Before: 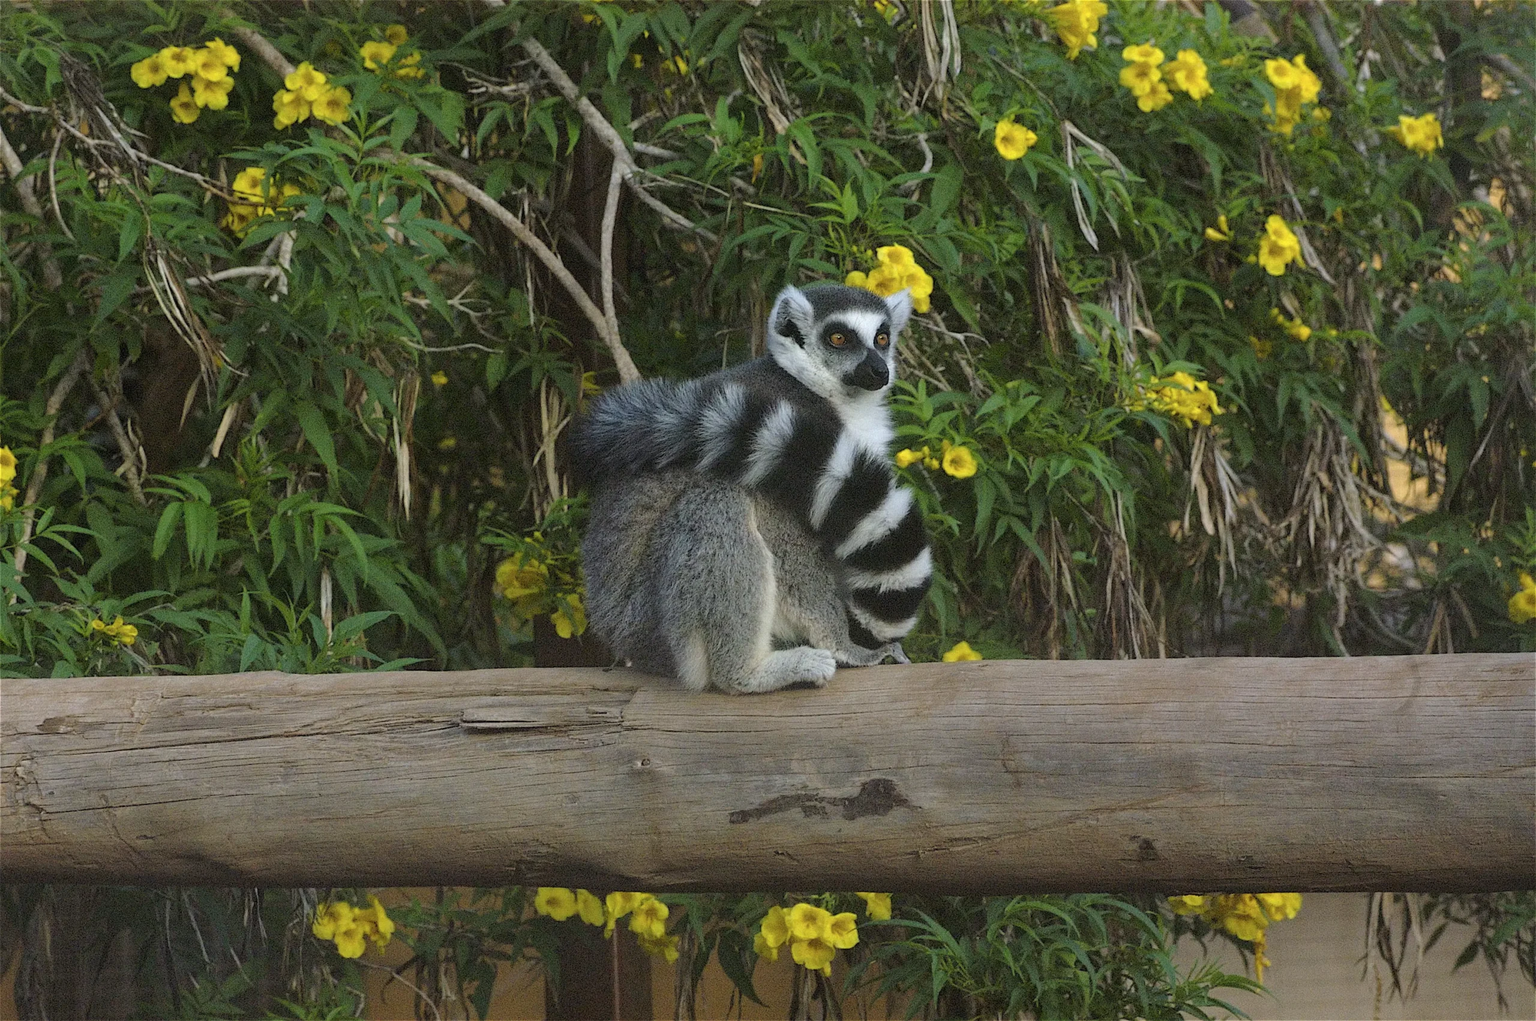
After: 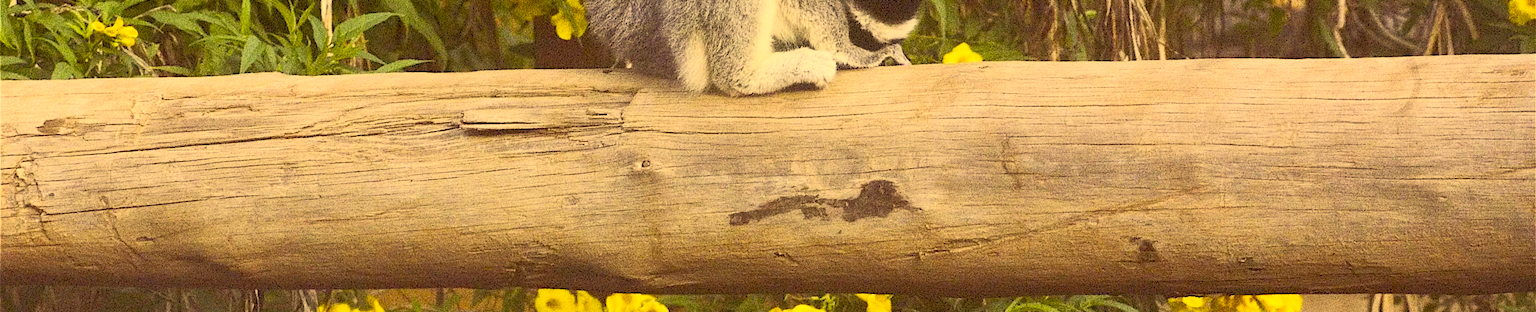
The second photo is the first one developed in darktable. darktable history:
contrast brightness saturation: contrast 0.392, brightness 0.526
color balance rgb: power › hue 311.15°, highlights gain › luminance 6.179%, highlights gain › chroma 1.257%, highlights gain › hue 90.96°, global offset › luminance -0.51%, perceptual saturation grading › global saturation 20%, perceptual saturation grading › highlights -49.508%, perceptual saturation grading › shadows 25.426%, perceptual brilliance grading › highlights 20.388%, perceptual brilliance grading › mid-tones 19.788%, perceptual brilliance grading › shadows -20.548%, contrast -29.531%
crop and rotate: top 58.732%, bottom 10.607%
color correction: highlights a* 10.16, highlights b* 39.13, shadows a* 14.2, shadows b* 3.68
